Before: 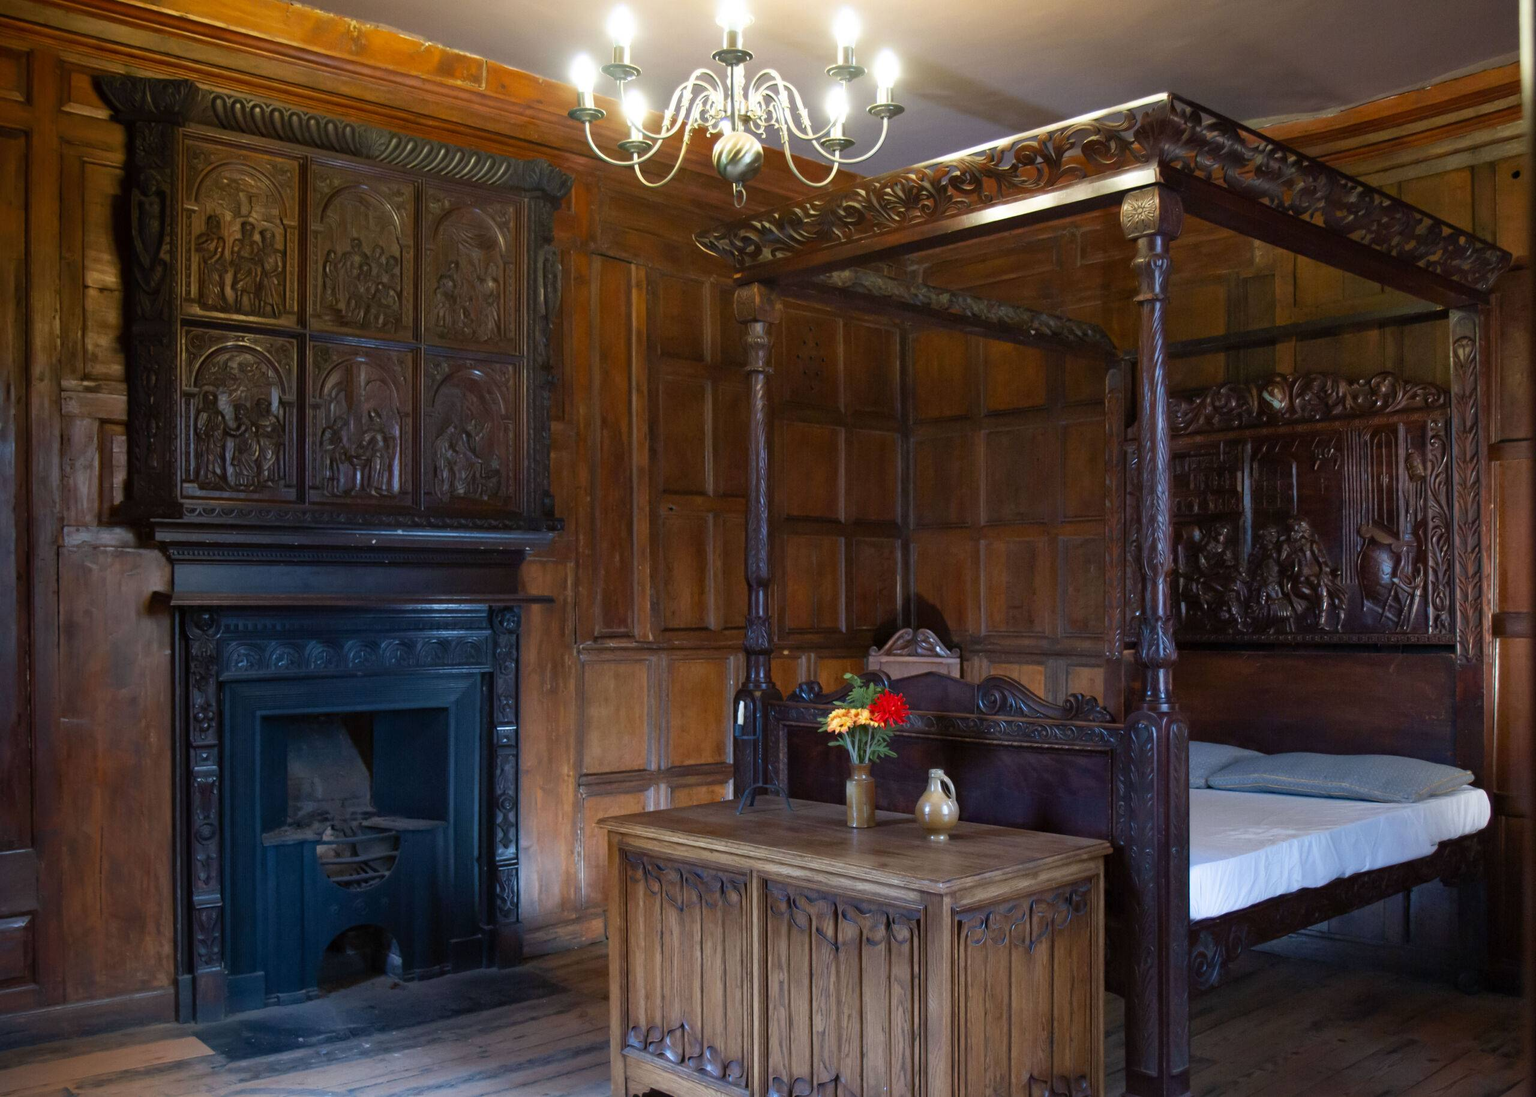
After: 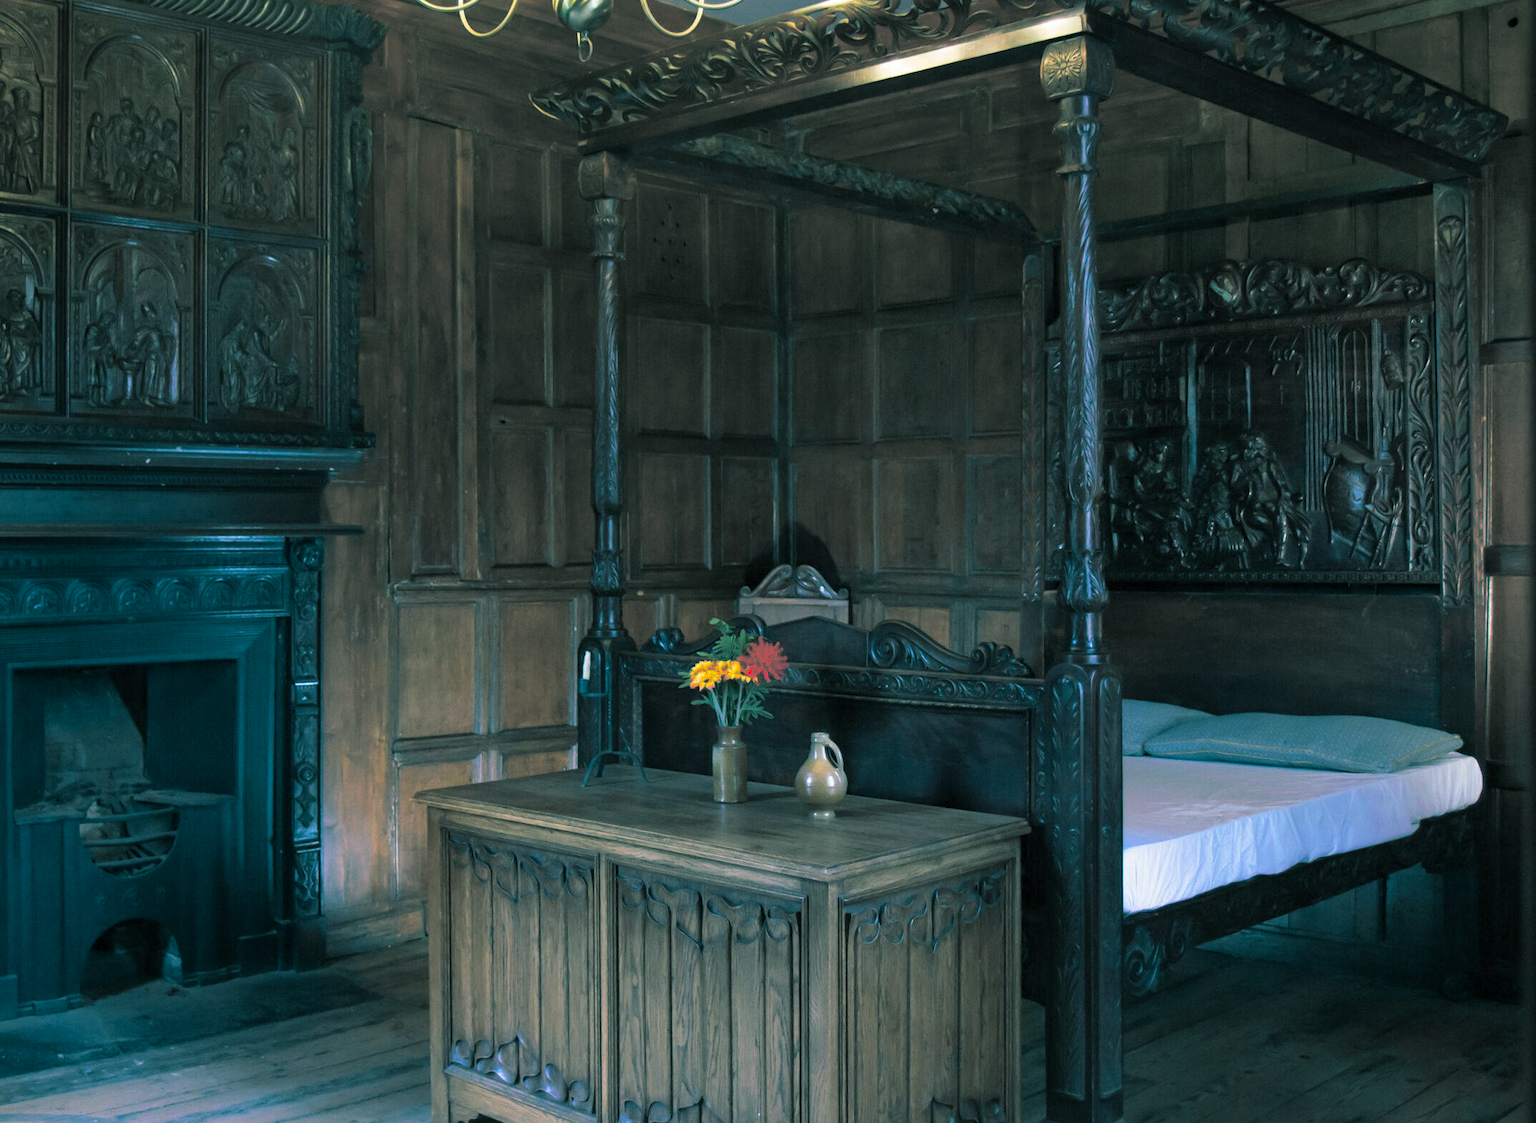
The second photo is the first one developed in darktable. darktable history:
split-toning: shadows › hue 186.43°, highlights › hue 49.29°, compress 30.29%
color balance rgb: linear chroma grading › global chroma 15%, perceptual saturation grading › global saturation 30%
crop: left 16.315%, top 14.246%
